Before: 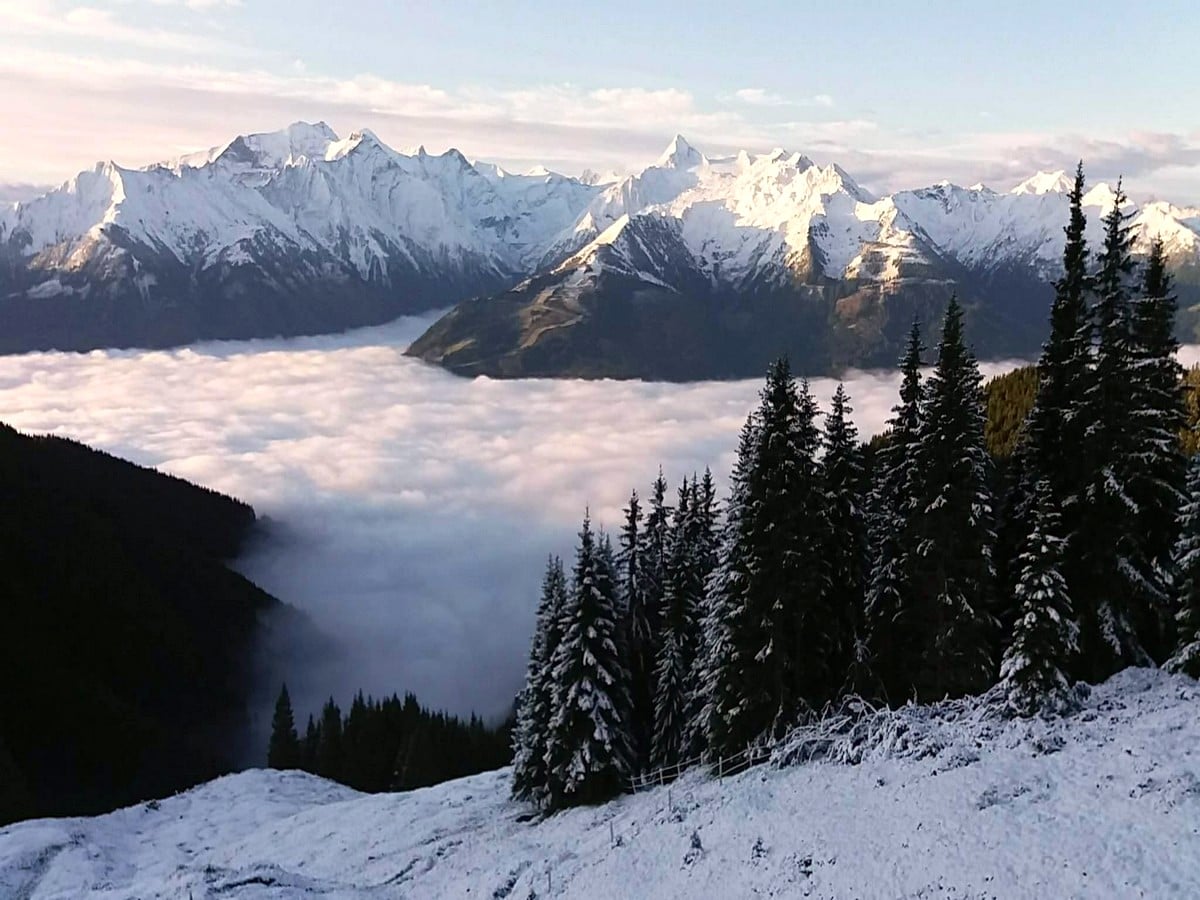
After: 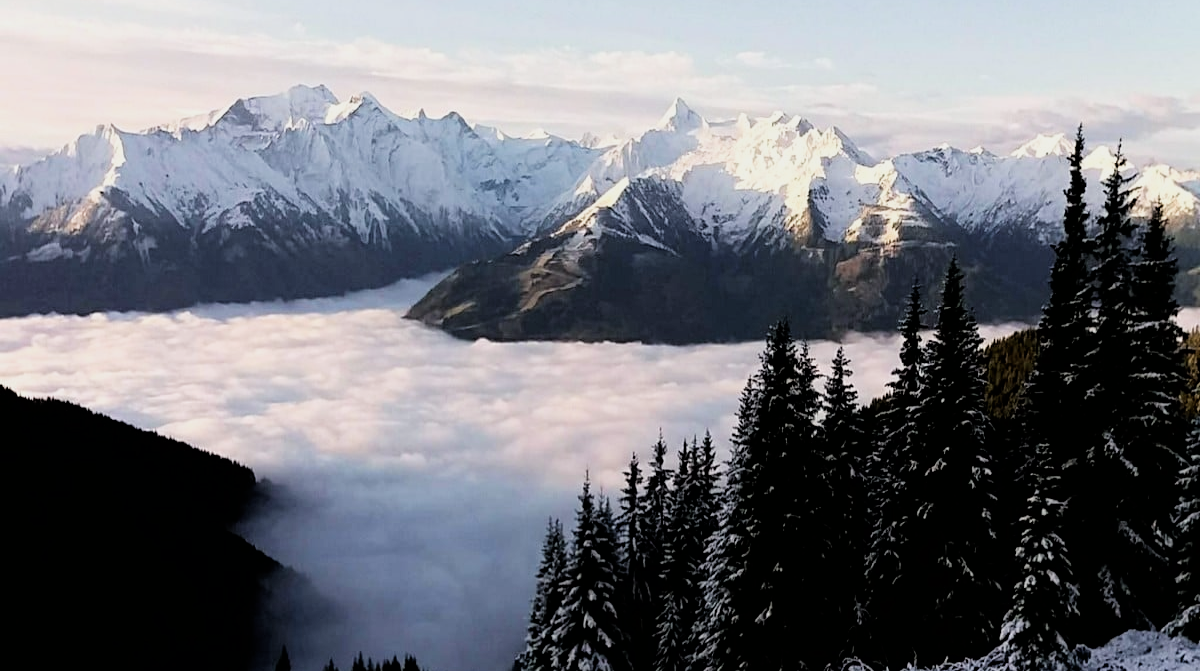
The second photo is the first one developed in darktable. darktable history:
filmic rgb: black relative exposure -5.11 EV, white relative exposure 3.2 EV, threshold 6 EV, hardness 3.47, contrast 1.187, highlights saturation mix -31.45%, enable highlight reconstruction true
crop: top 4.2%, bottom 21.174%
